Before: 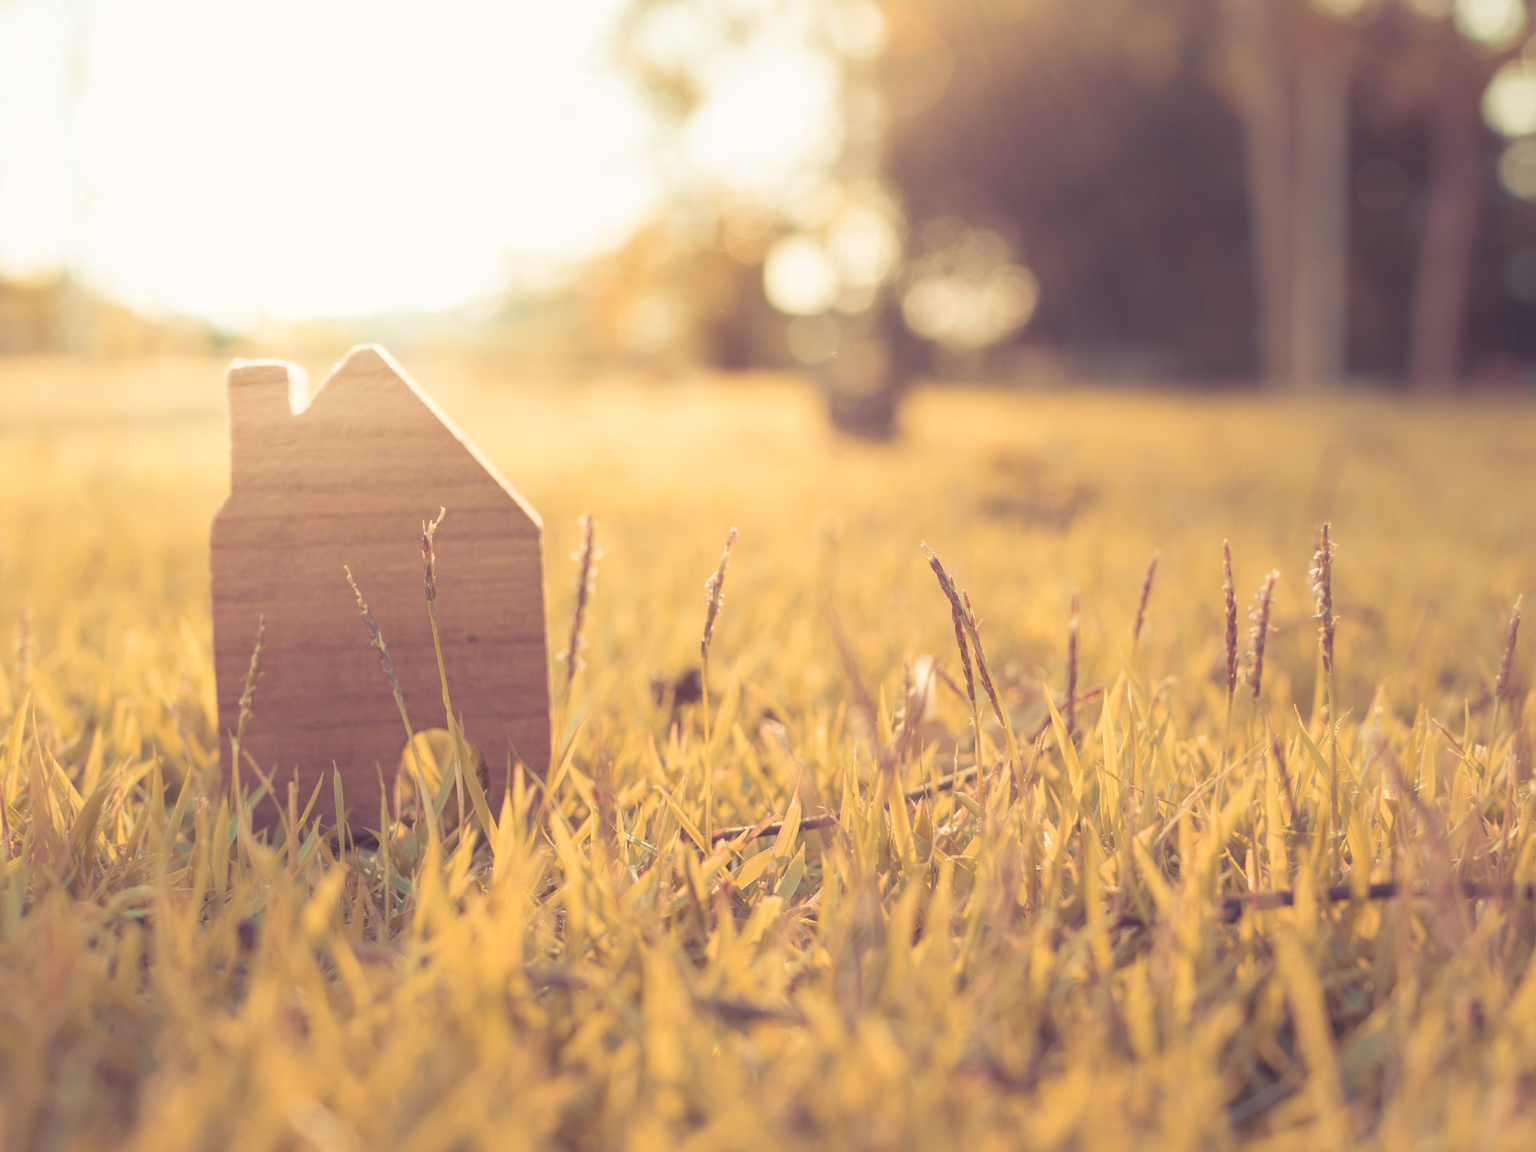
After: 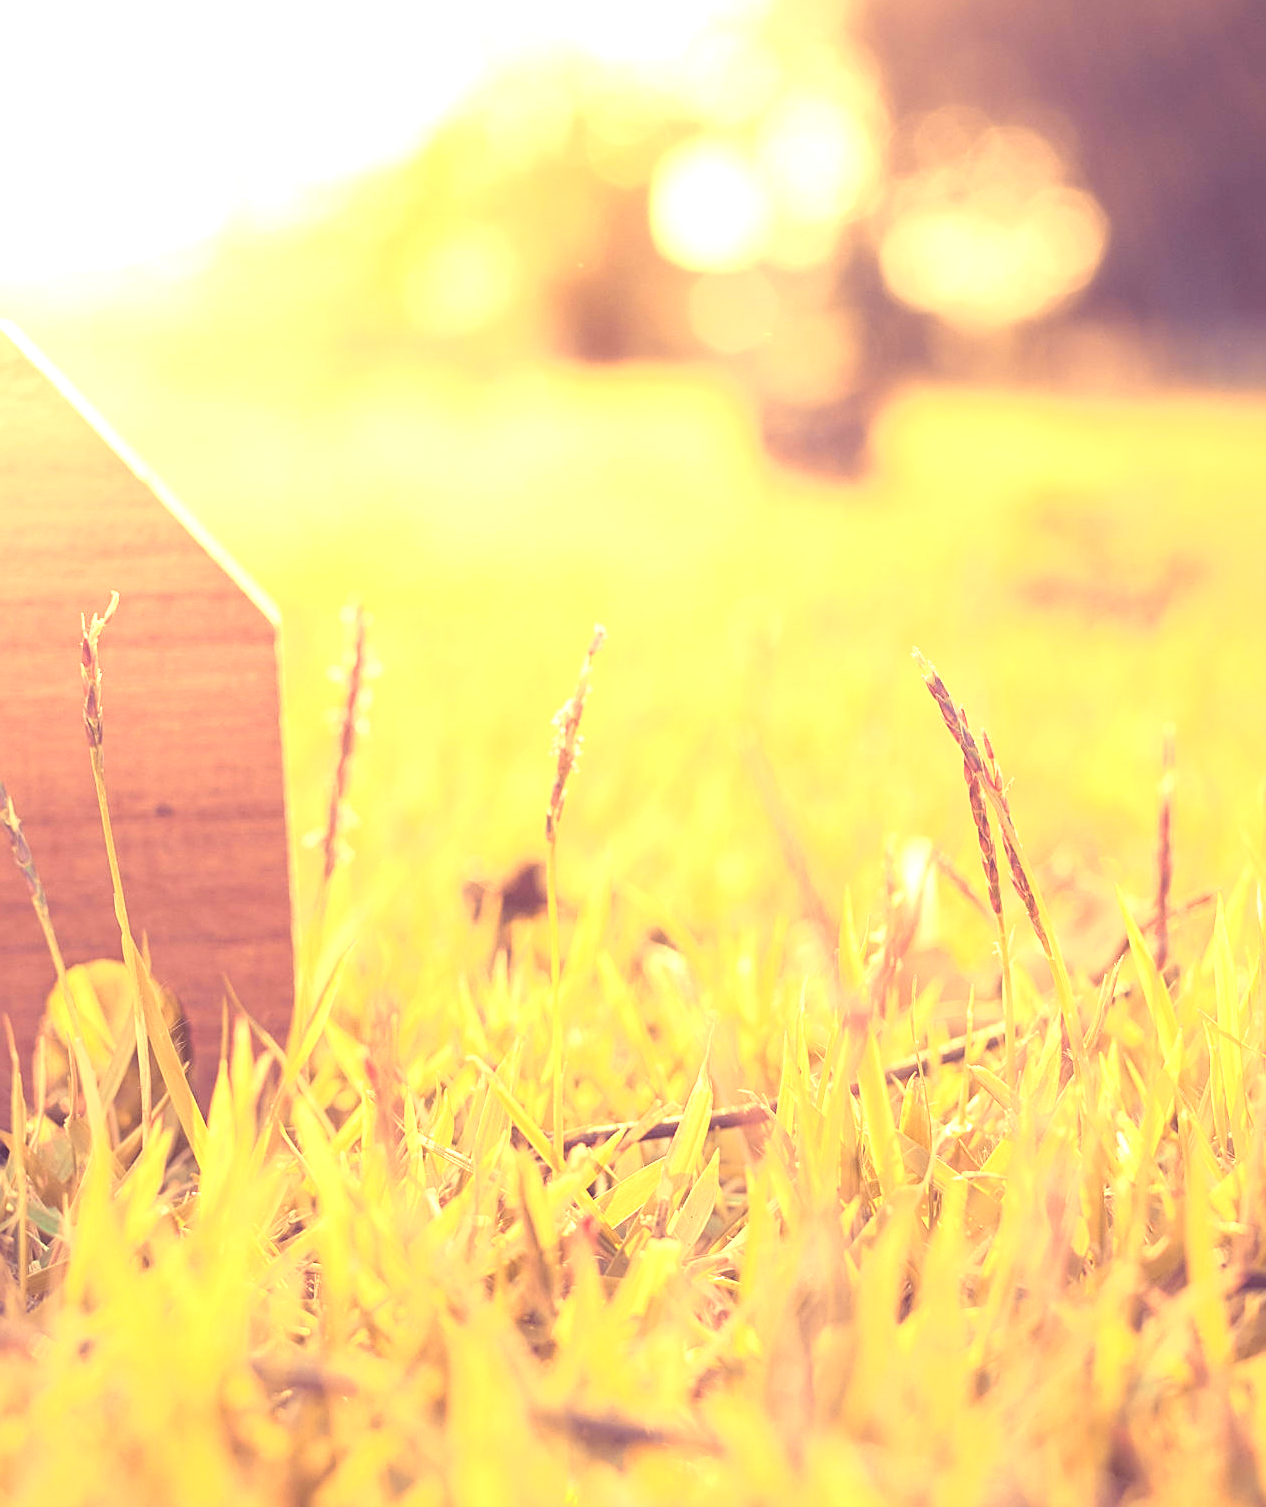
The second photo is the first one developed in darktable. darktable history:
crop and rotate: angle 0.02°, left 24.353%, top 13.219%, right 26.156%, bottom 8.224%
sharpen: on, module defaults
exposure: black level correction 0, exposure 1.015 EV, compensate exposure bias true, compensate highlight preservation false
tone curve: curves: ch0 [(0, 0) (0.389, 0.458) (0.745, 0.82) (0.849, 0.917) (0.919, 0.969) (1, 1)]; ch1 [(0, 0) (0.437, 0.404) (0.5, 0.5) (0.529, 0.55) (0.58, 0.6) (0.616, 0.649) (1, 1)]; ch2 [(0, 0) (0.442, 0.428) (0.5, 0.5) (0.525, 0.543) (0.585, 0.62) (1, 1)], color space Lab, independent channels, preserve colors none
contrast brightness saturation: contrast 0.07, brightness -0.14, saturation 0.11
